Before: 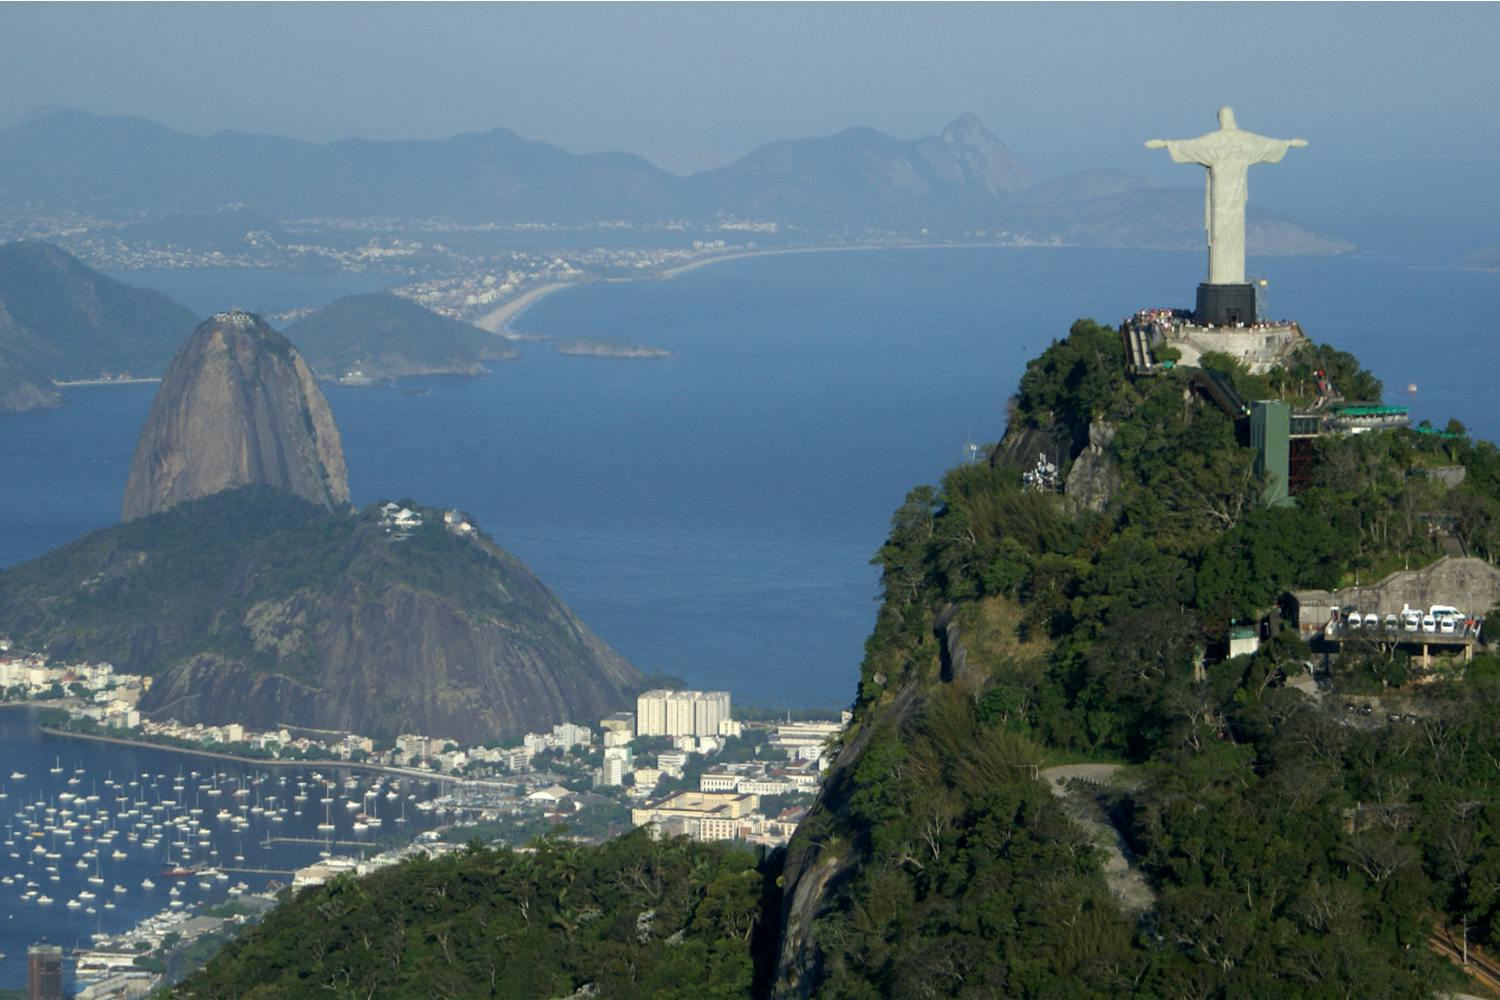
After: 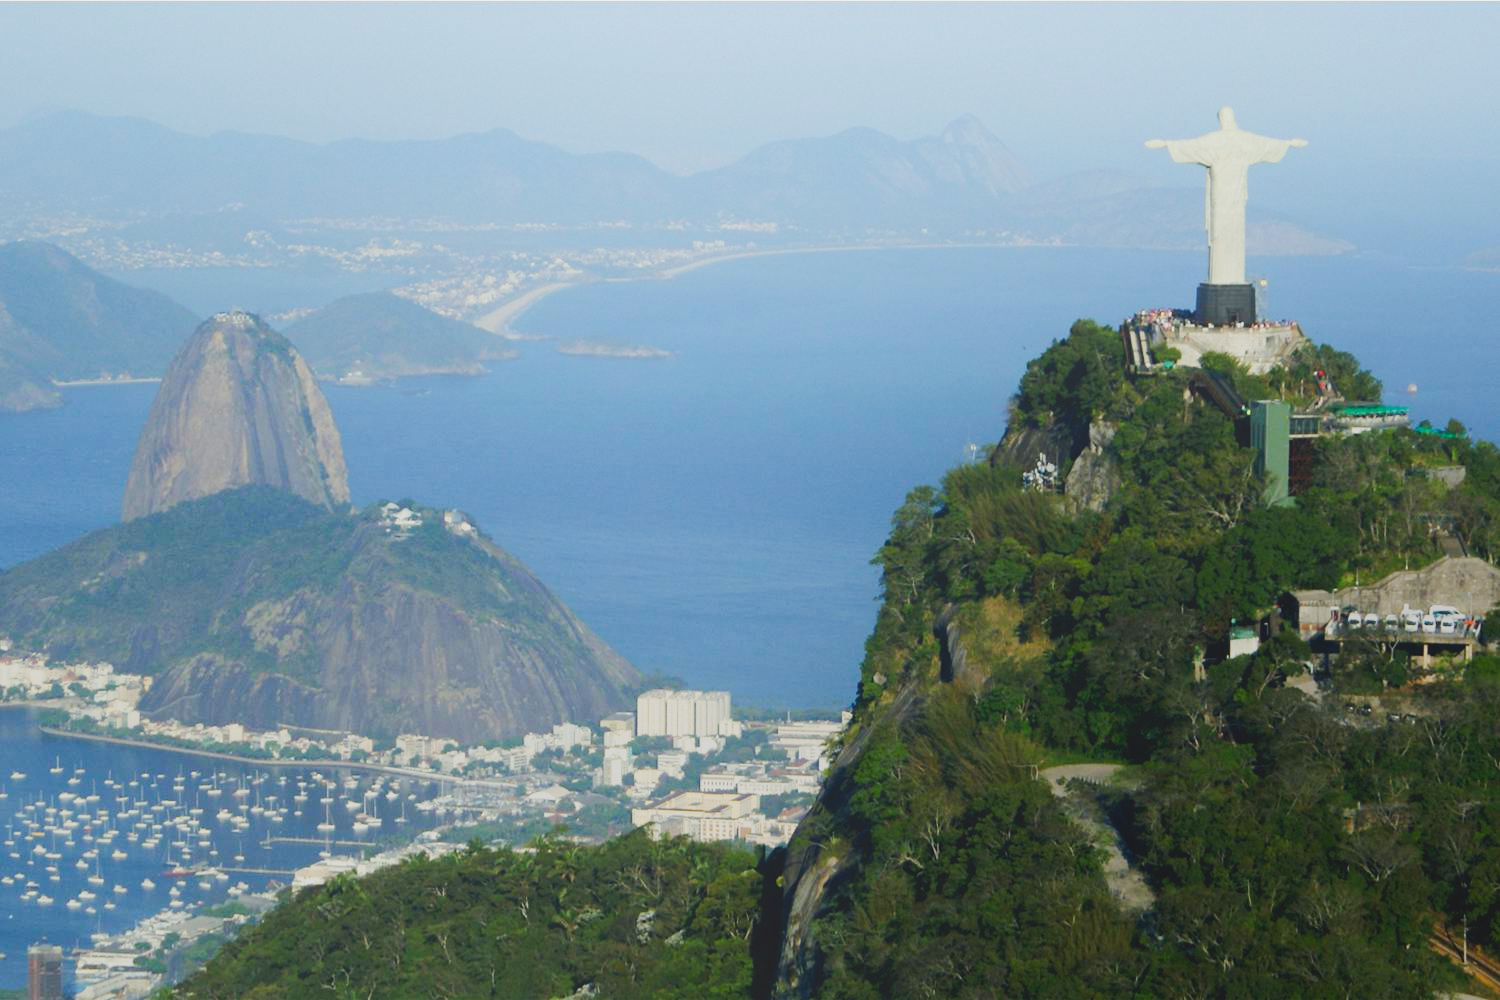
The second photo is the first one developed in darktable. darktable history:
tone curve: curves: ch0 [(0, 0.029) (0.071, 0.087) (0.223, 0.265) (0.447, 0.605) (0.654, 0.823) (0.861, 0.943) (1, 0.981)]; ch1 [(0, 0) (0.353, 0.344) (0.447, 0.449) (0.502, 0.501) (0.547, 0.54) (0.57, 0.582) (0.608, 0.608) (0.618, 0.631) (0.657, 0.699) (1, 1)]; ch2 [(0, 0) (0.34, 0.314) (0.456, 0.456) (0.5, 0.503) (0.528, 0.54) (0.557, 0.577) (0.589, 0.626) (1, 1)], preserve colors none
local contrast: detail 69%
